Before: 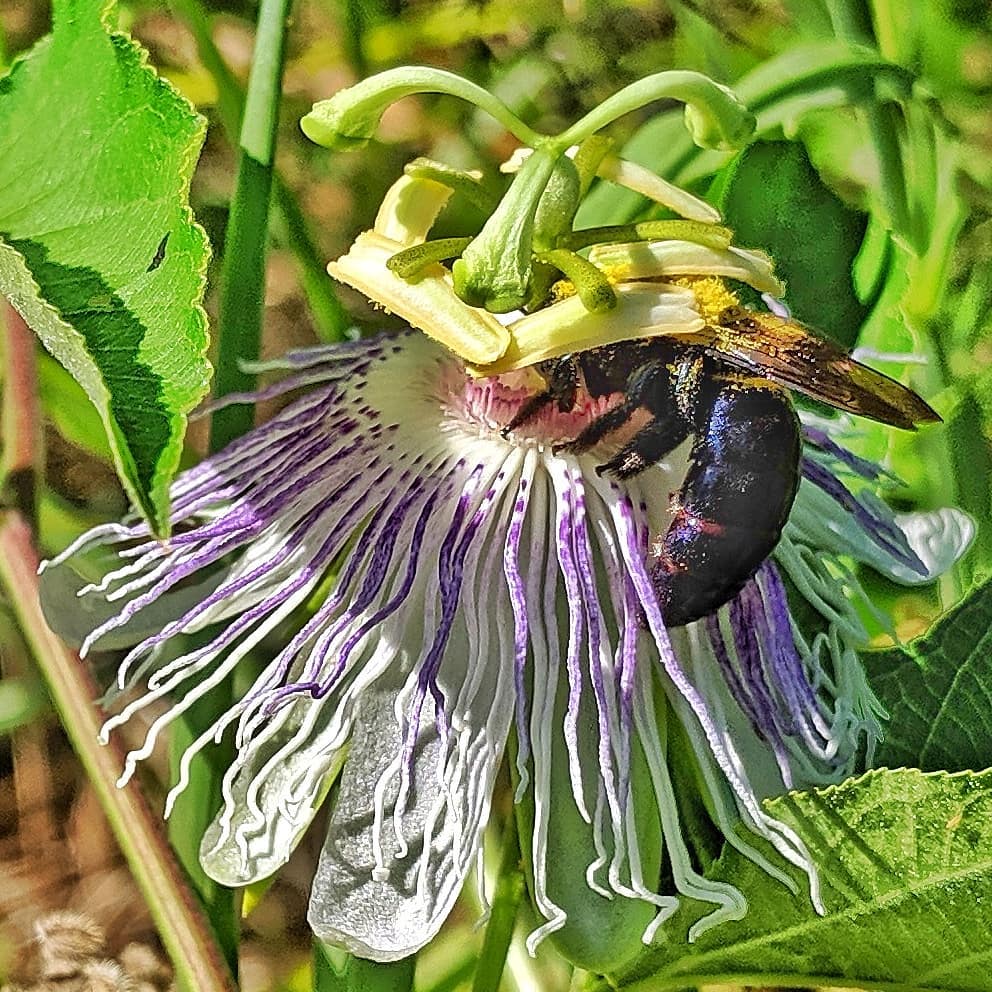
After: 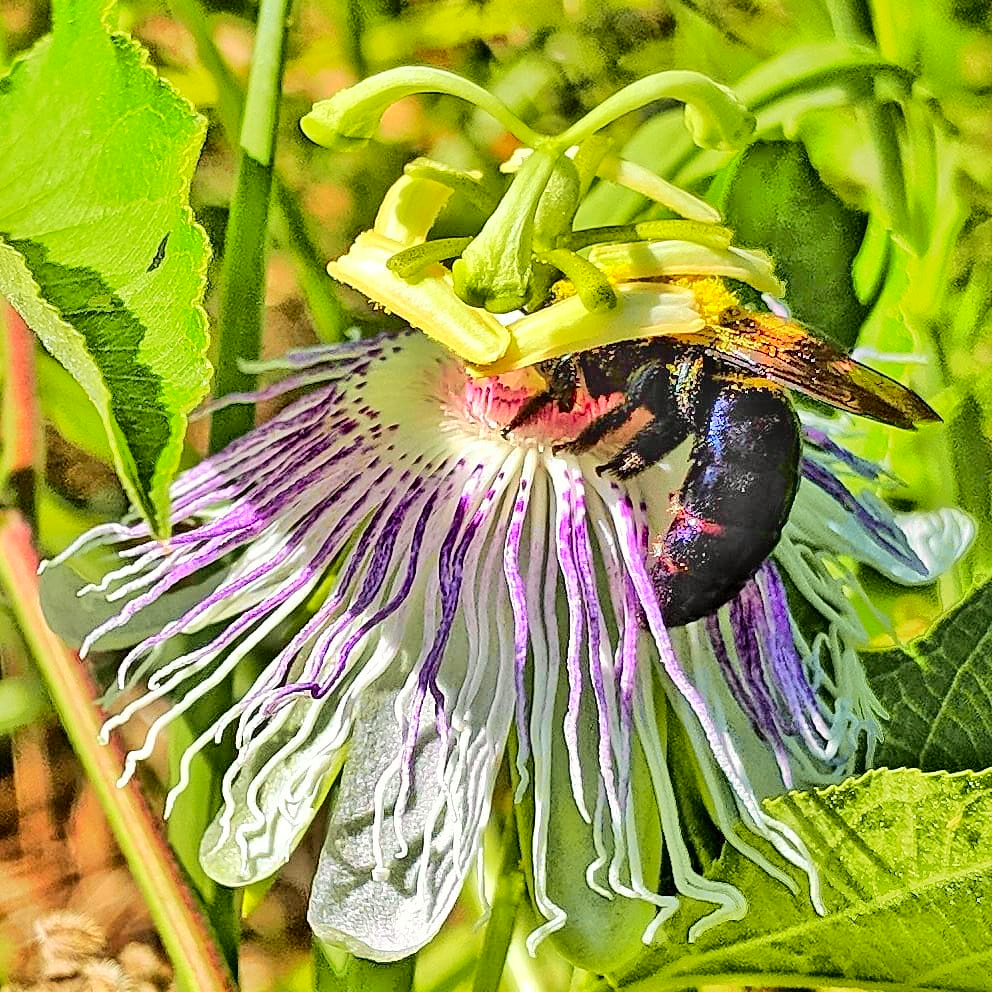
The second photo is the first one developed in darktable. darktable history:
tone curve: curves: ch0 [(0, 0) (0.131, 0.135) (0.288, 0.372) (0.451, 0.608) (0.612, 0.739) (0.736, 0.832) (1, 1)]; ch1 [(0, 0) (0.392, 0.398) (0.487, 0.471) (0.496, 0.493) (0.519, 0.531) (0.557, 0.591) (0.581, 0.639) (0.622, 0.711) (1, 1)]; ch2 [(0, 0) (0.388, 0.344) (0.438, 0.425) (0.476, 0.482) (0.502, 0.508) (0.524, 0.531) (0.538, 0.58) (0.58, 0.621) (0.613, 0.679) (0.655, 0.738) (1, 1)], color space Lab, independent channels, preserve colors none
